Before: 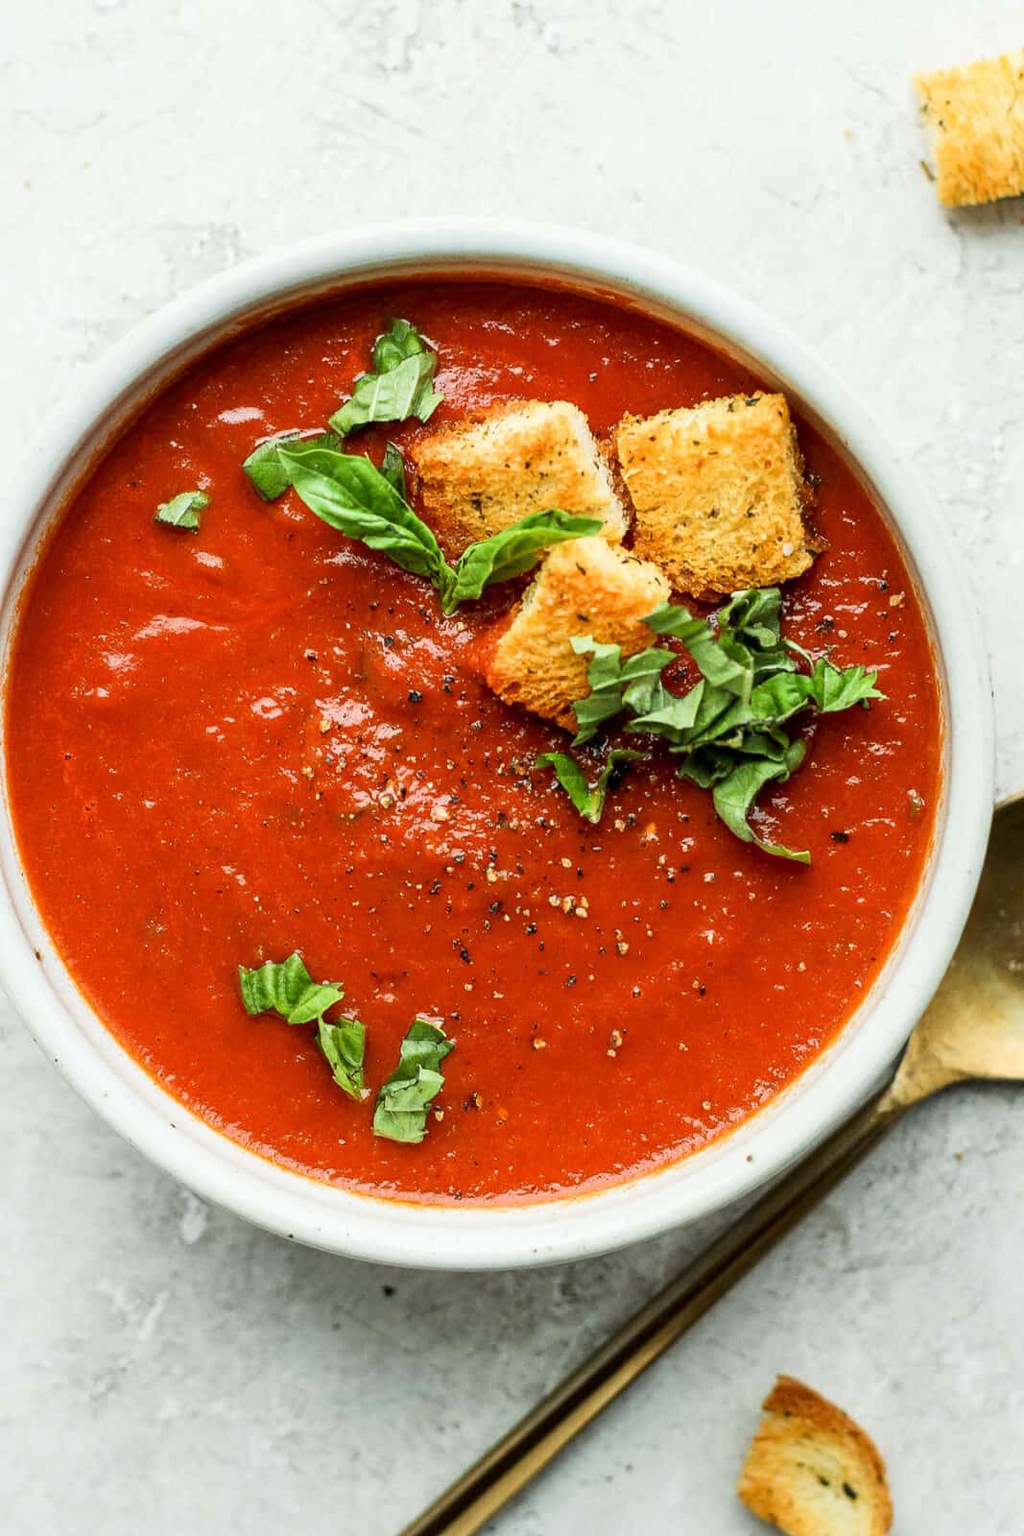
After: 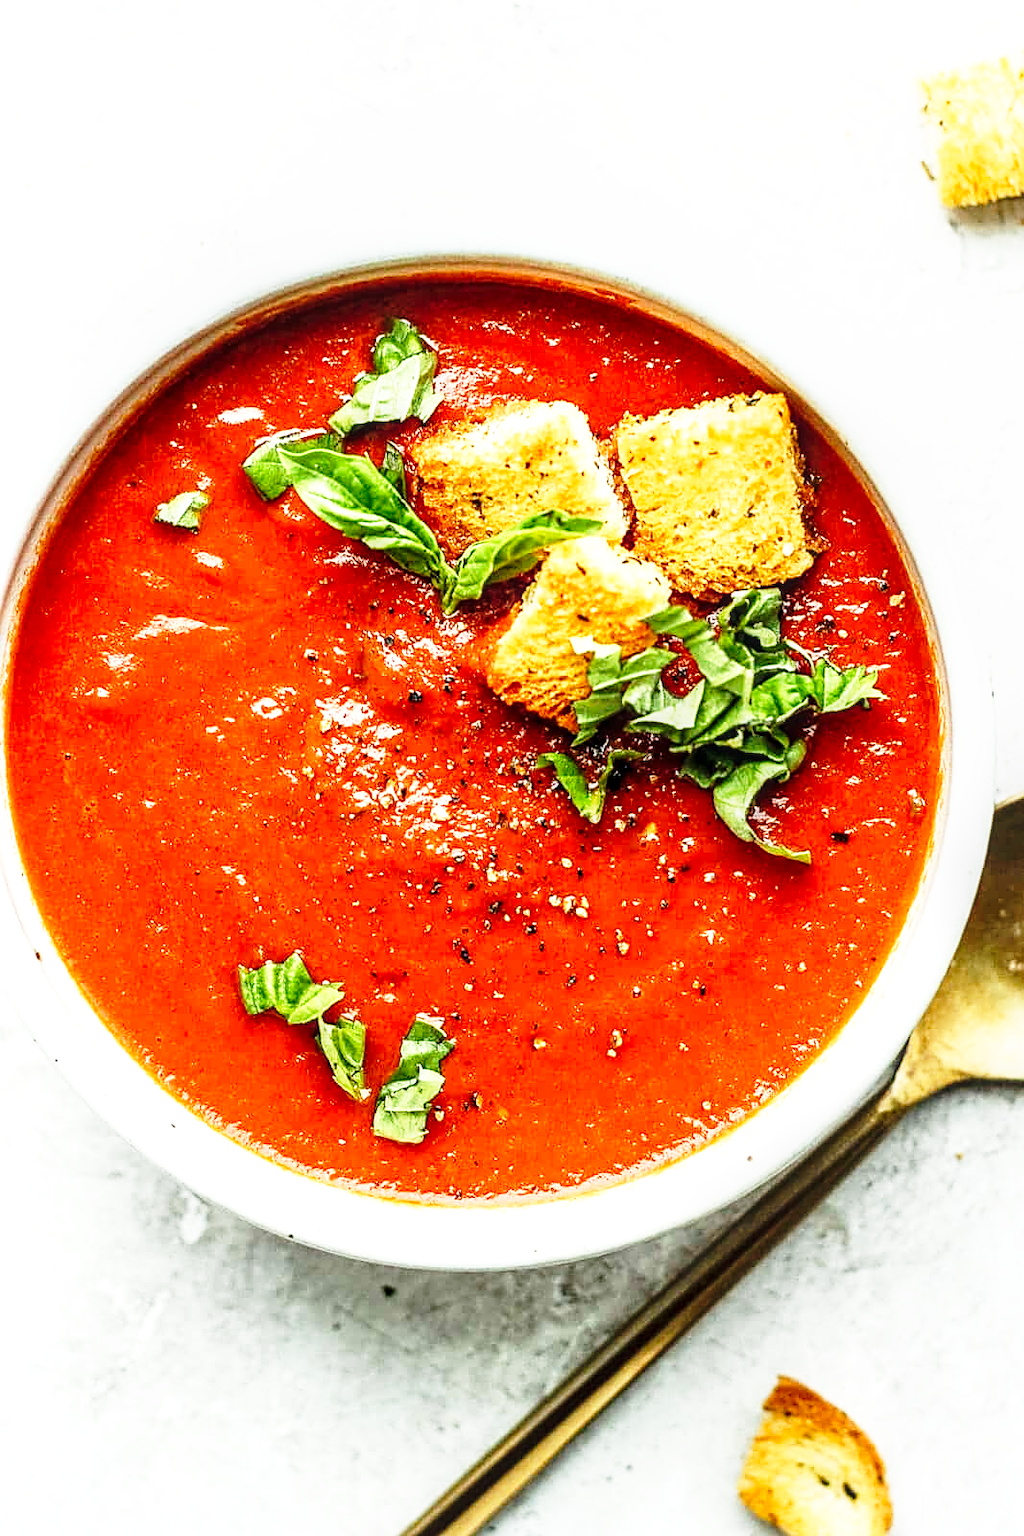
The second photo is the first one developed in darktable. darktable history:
base curve: curves: ch0 [(0, 0) (0.026, 0.03) (0.109, 0.232) (0.351, 0.748) (0.669, 0.968) (1, 1)], preserve colors none
local contrast: on, module defaults
sharpen: on, module defaults
